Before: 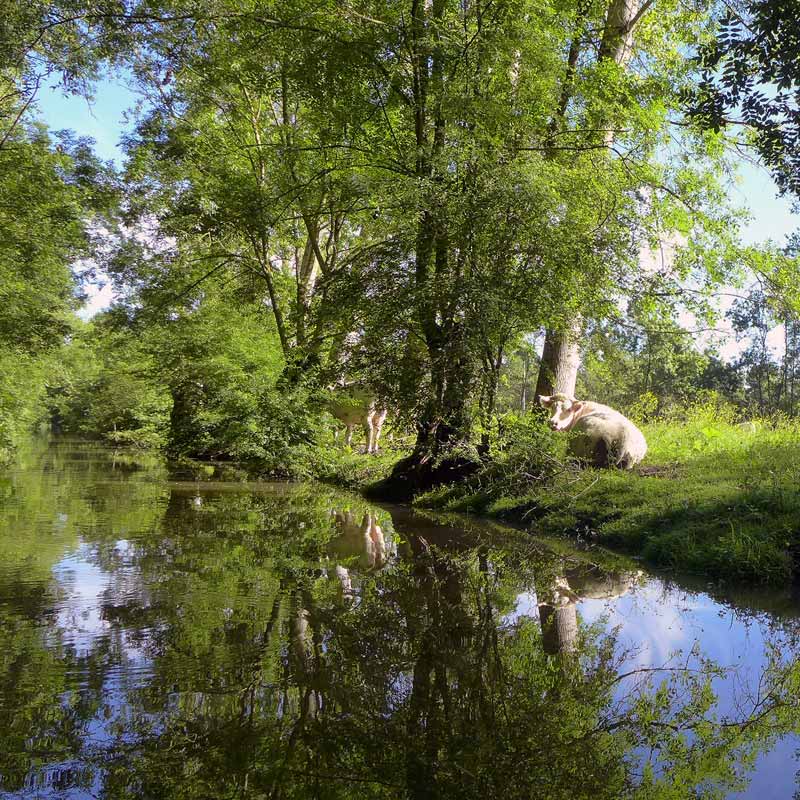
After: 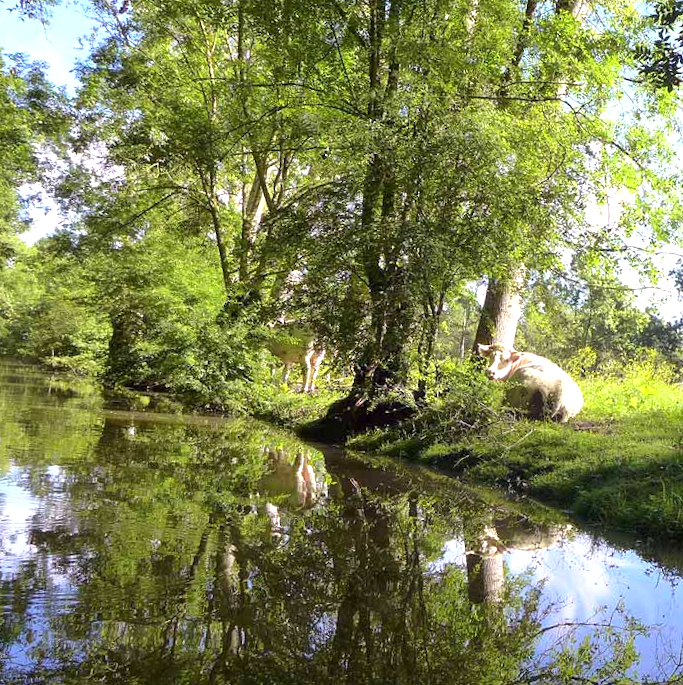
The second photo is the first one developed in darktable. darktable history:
crop and rotate: angle -3.15°, left 5.382%, top 5.192%, right 4.637%, bottom 4.598%
exposure: black level correction 0, exposure 0.703 EV, compensate highlight preservation false
